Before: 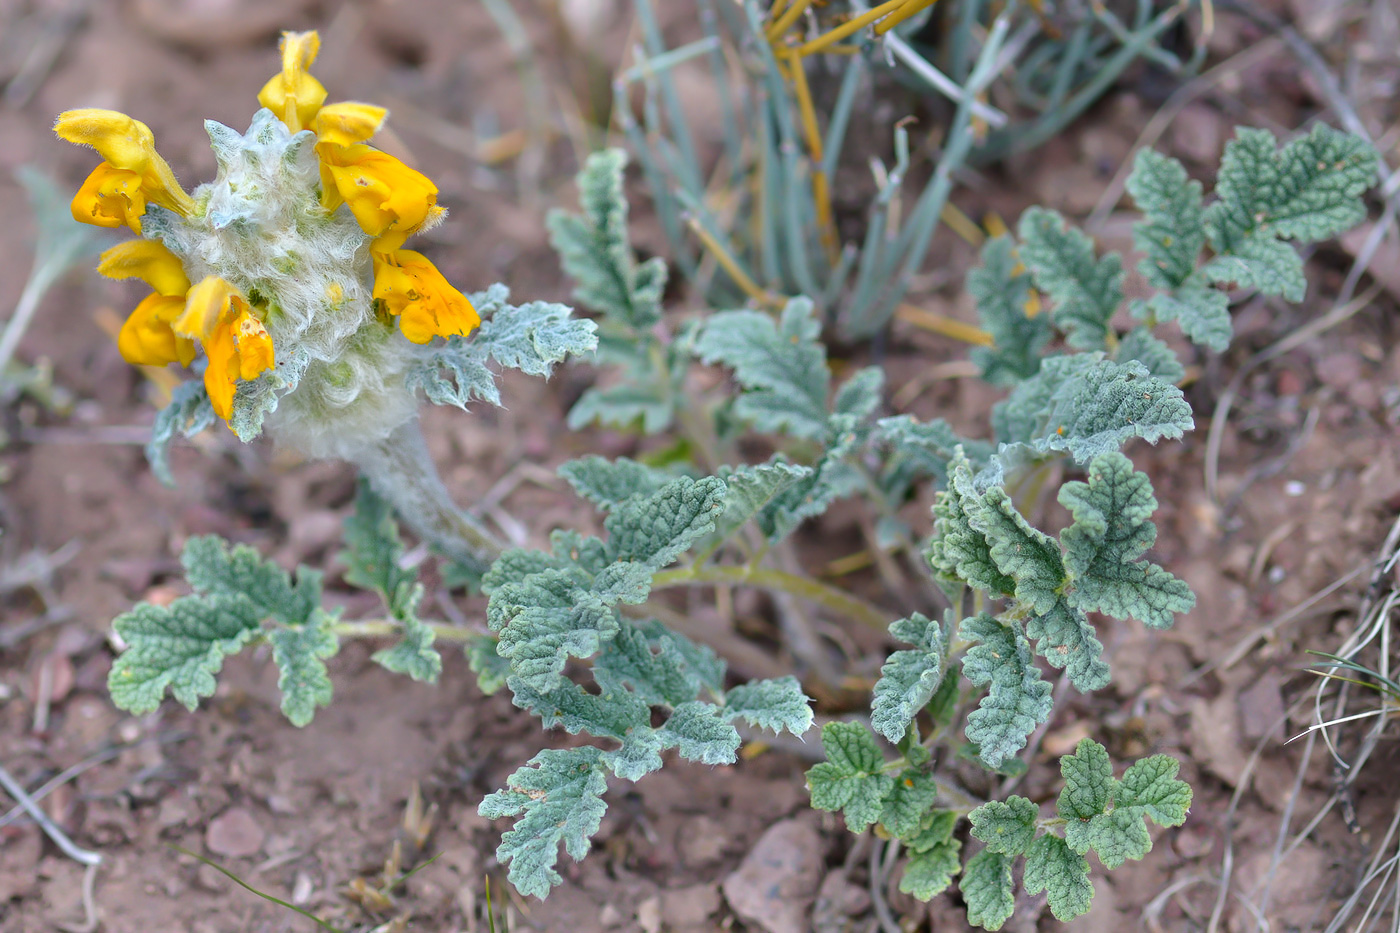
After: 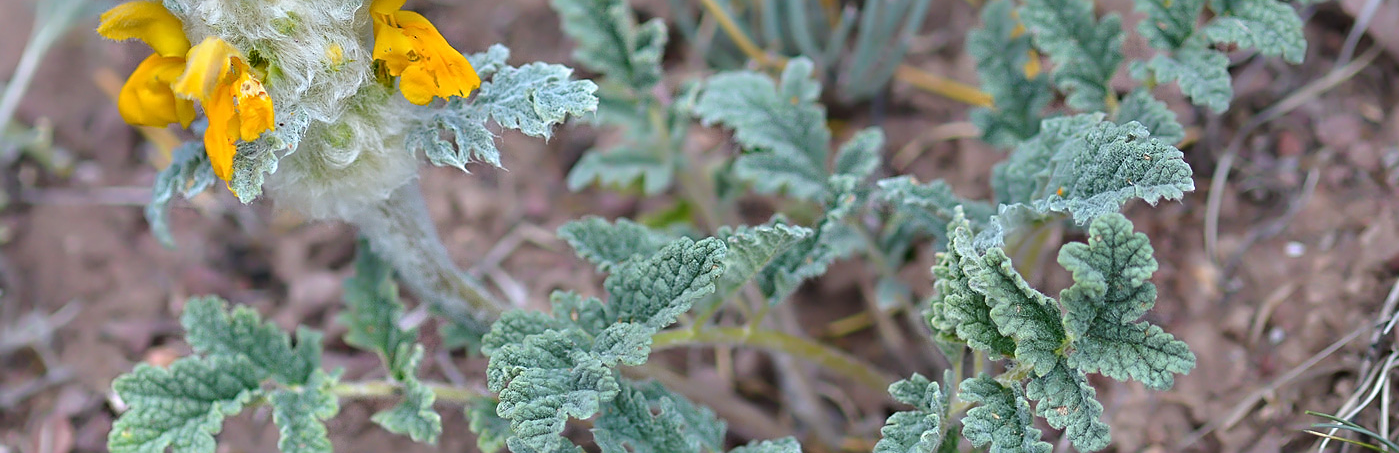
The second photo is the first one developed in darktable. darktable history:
sharpen: on, module defaults
crop and rotate: top 25.723%, bottom 25.644%
